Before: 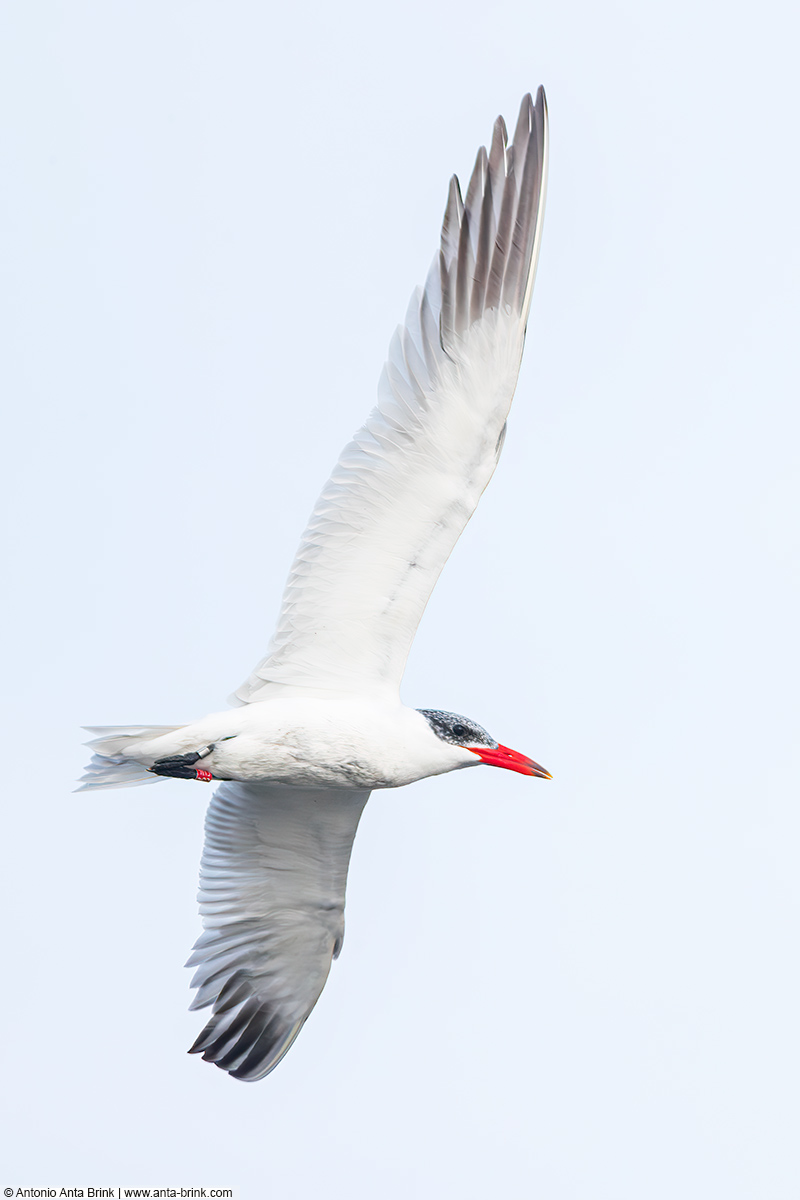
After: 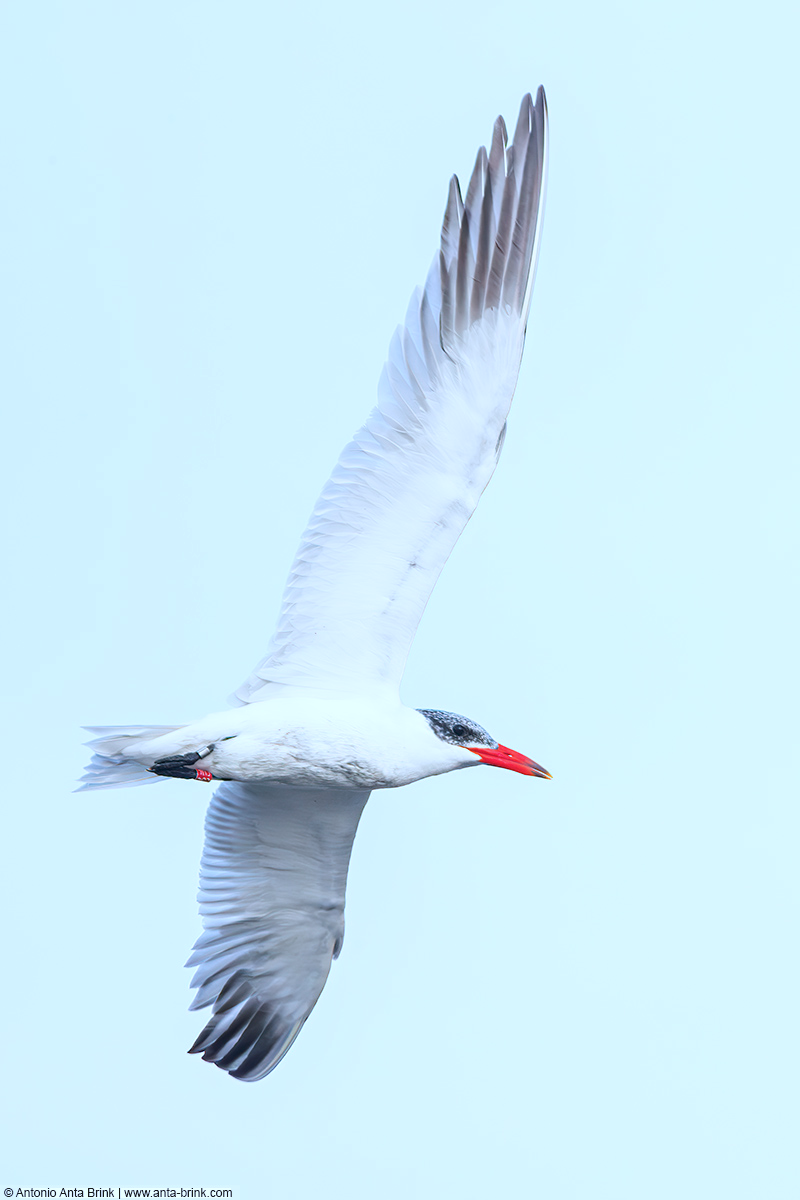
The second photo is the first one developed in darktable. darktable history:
color calibration: x 0.38, y 0.39, temperature 4080.87 K
